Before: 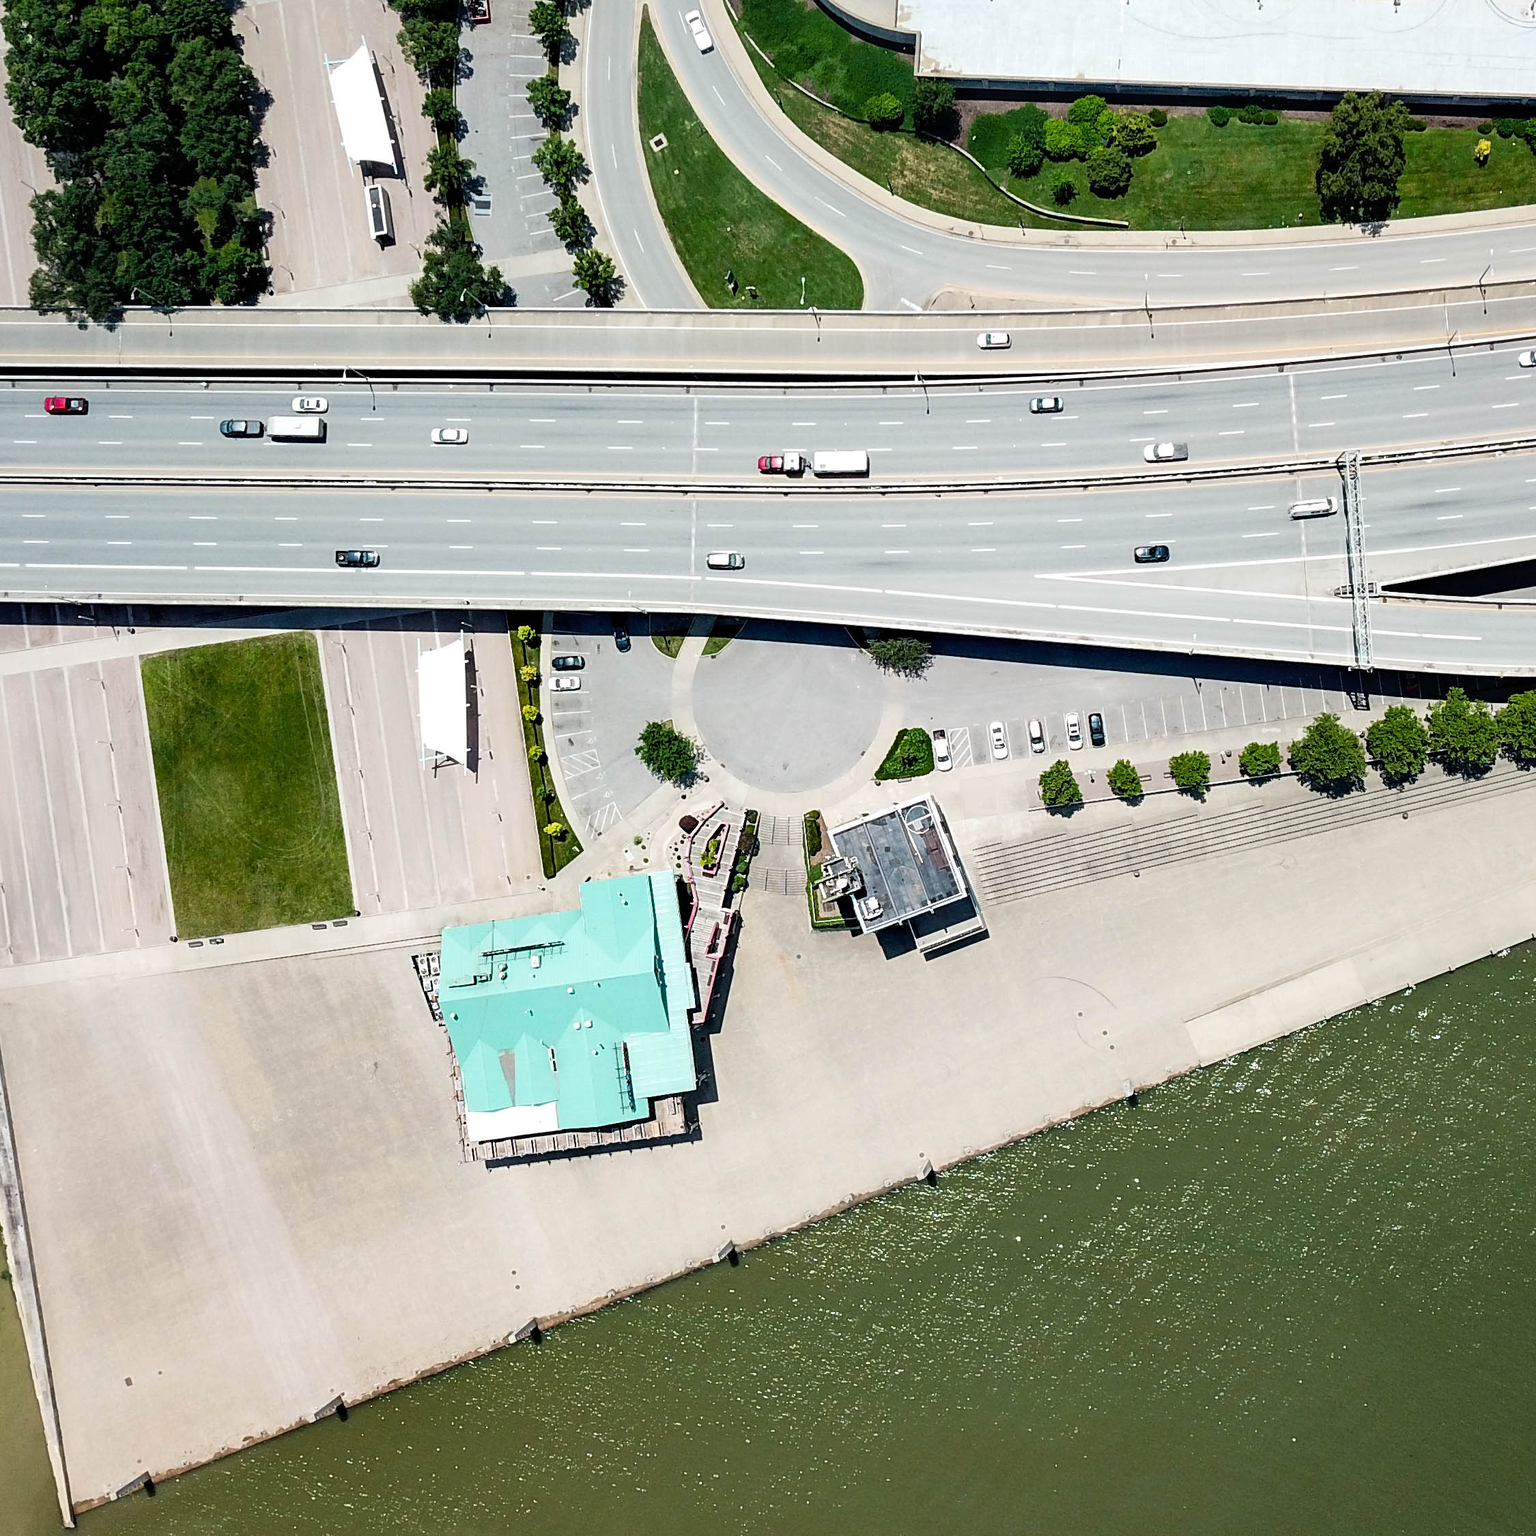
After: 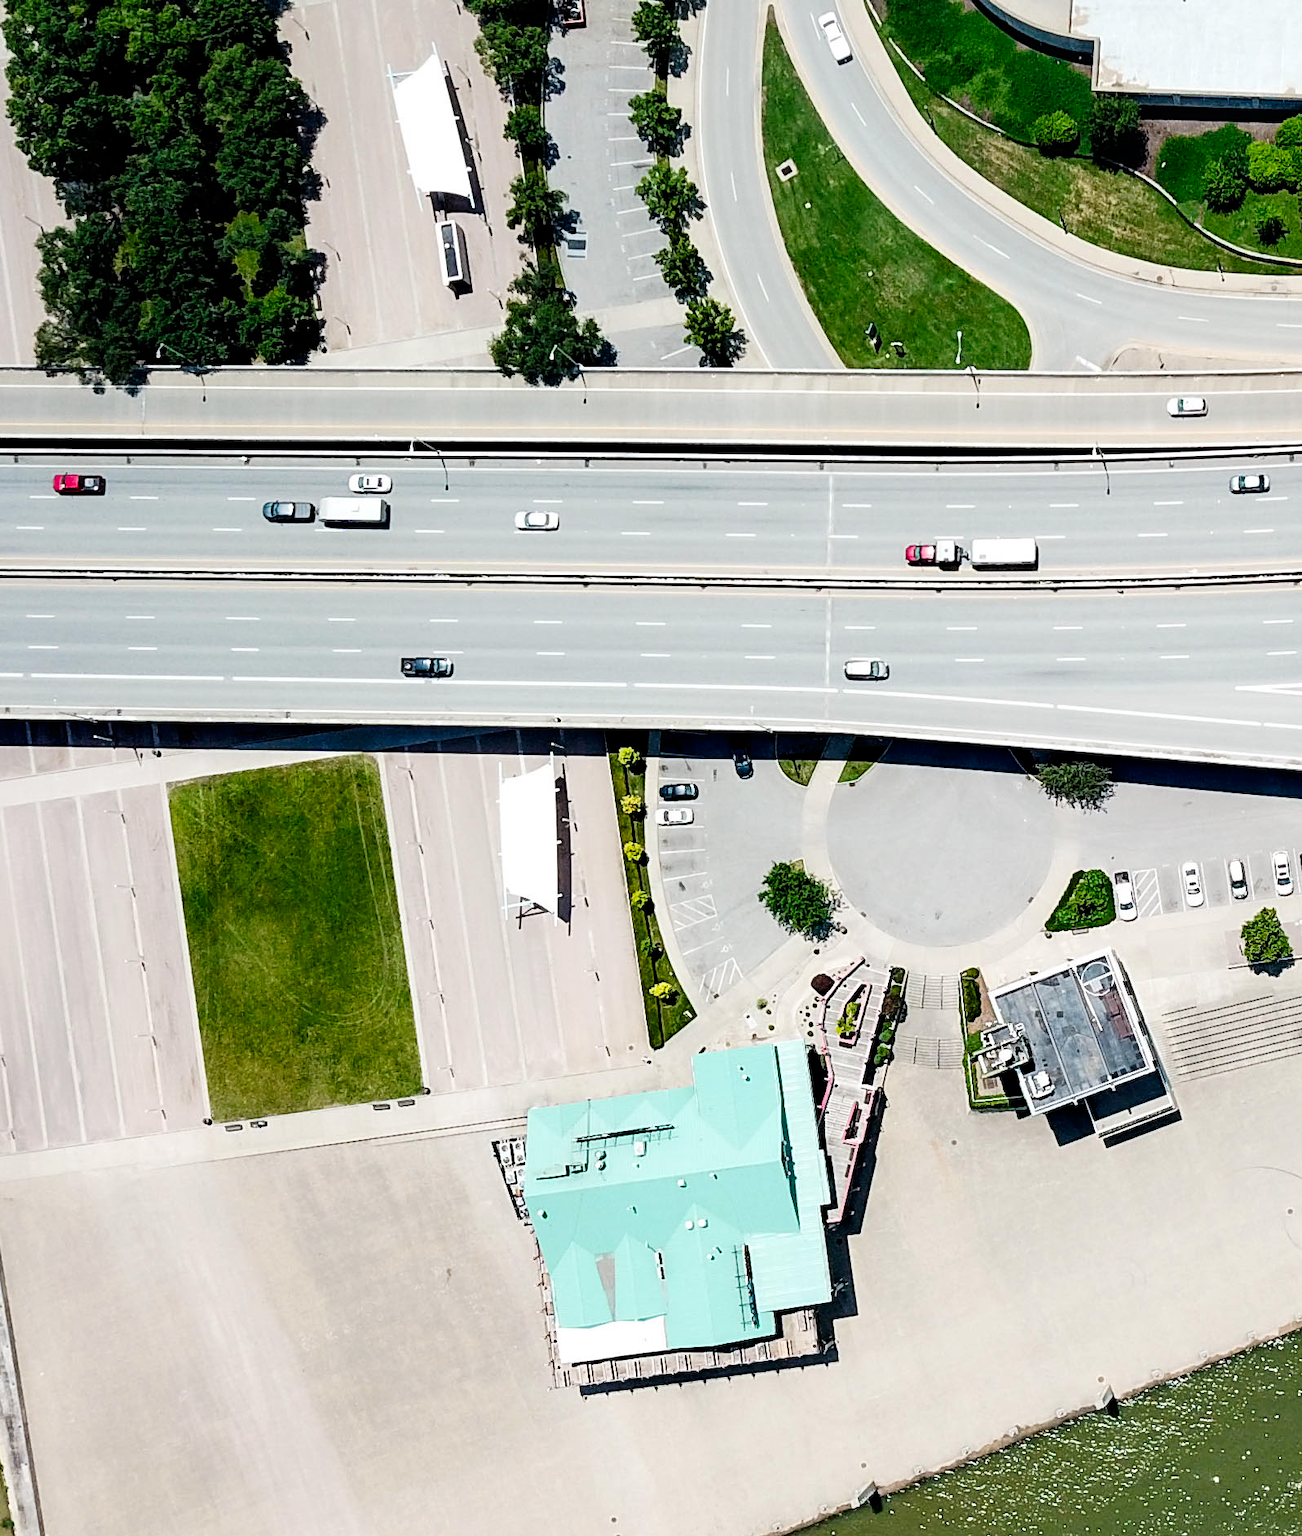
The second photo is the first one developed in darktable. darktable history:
crop: right 28.973%, bottom 16.231%
tone curve: curves: ch0 [(0.003, 0) (0.066, 0.023) (0.149, 0.094) (0.264, 0.238) (0.395, 0.421) (0.517, 0.56) (0.688, 0.743) (0.813, 0.846) (1, 1)]; ch1 [(0, 0) (0.164, 0.115) (0.337, 0.332) (0.39, 0.398) (0.464, 0.461) (0.501, 0.5) (0.507, 0.503) (0.534, 0.537) (0.577, 0.59) (0.652, 0.681) (0.733, 0.749) (0.811, 0.796) (1, 1)]; ch2 [(0, 0) (0.337, 0.382) (0.464, 0.476) (0.501, 0.502) (0.527, 0.54) (0.551, 0.565) (0.6, 0.59) (0.687, 0.675) (1, 1)], preserve colors none
